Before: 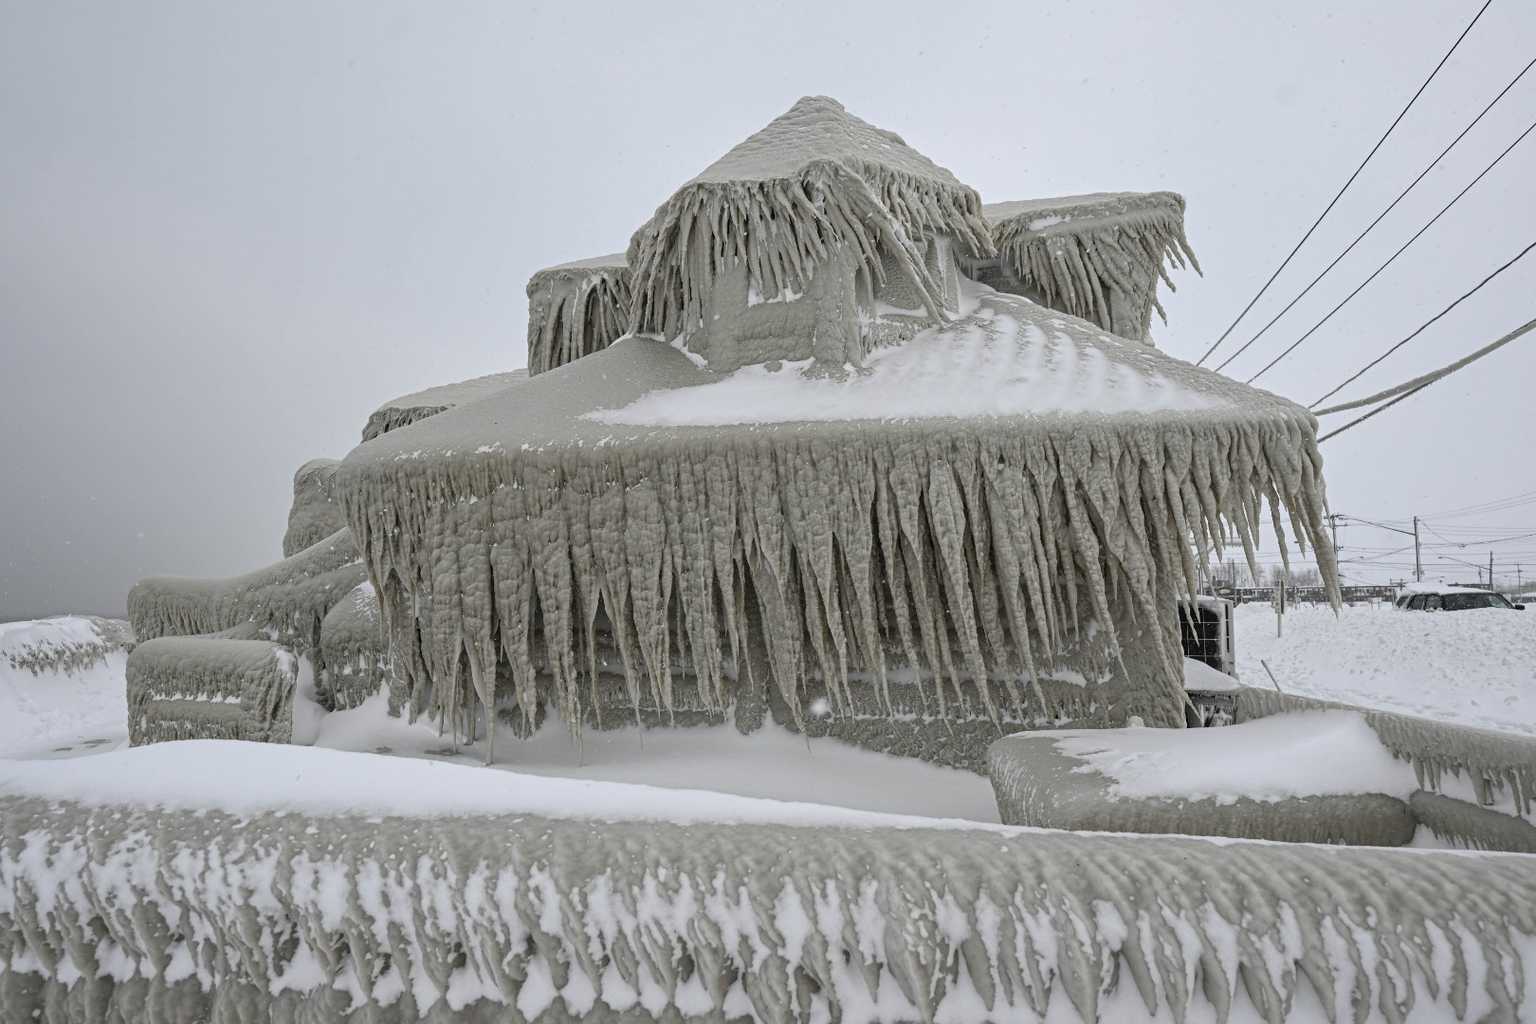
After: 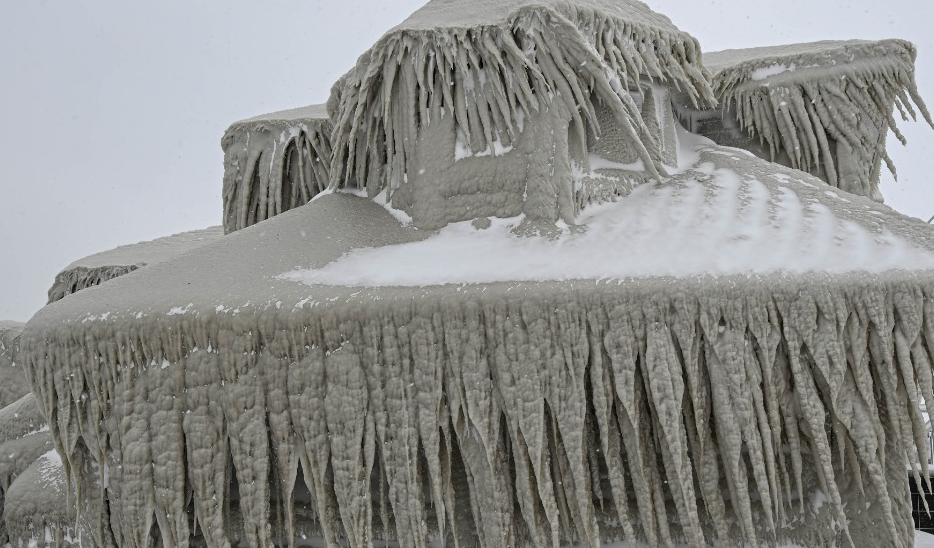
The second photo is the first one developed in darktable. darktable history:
crop: left 20.639%, top 15.171%, right 21.67%, bottom 34.002%
